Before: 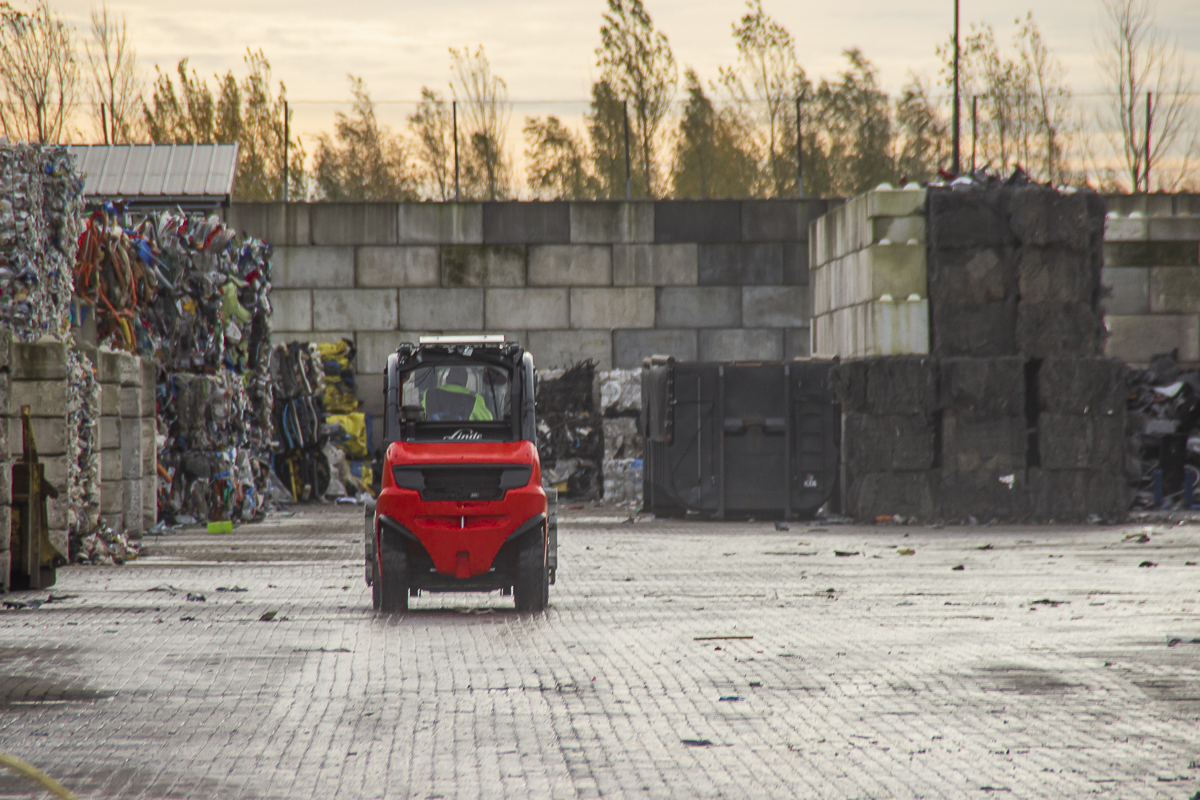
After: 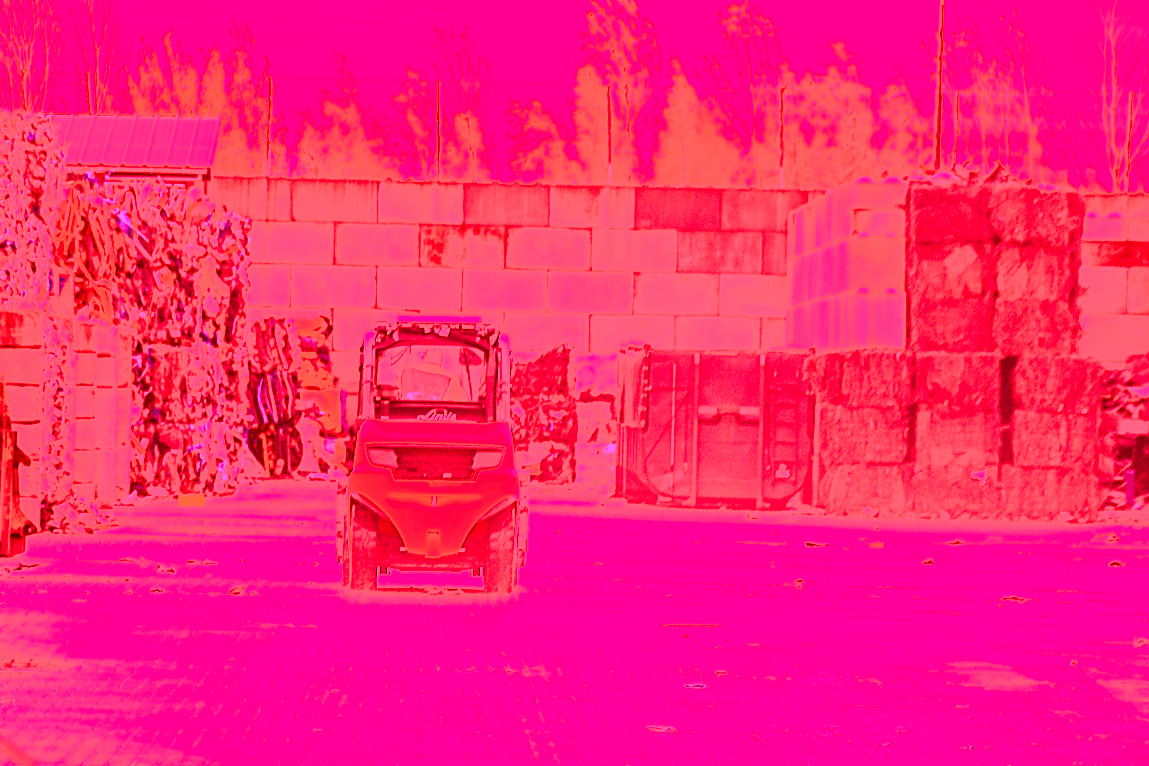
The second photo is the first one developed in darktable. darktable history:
graduated density: on, module defaults
sharpen: on, module defaults
color correction: highlights a* 6.27, highlights b* 8.19, shadows a* 5.94, shadows b* 7.23, saturation 0.9
color calibration: illuminant same as pipeline (D50), x 0.346, y 0.359, temperature 5002.42 K
white balance: red 4.26, blue 1.802
tone curve: curves: ch0 [(0, 0.023) (0.132, 0.075) (0.256, 0.2) (0.463, 0.494) (0.699, 0.816) (0.813, 0.898) (1, 0.943)]; ch1 [(0, 0) (0.32, 0.306) (0.441, 0.41) (0.476, 0.466) (0.498, 0.5) (0.518, 0.519) (0.546, 0.571) (0.604, 0.651) (0.733, 0.817) (1, 1)]; ch2 [(0, 0) (0.312, 0.313) (0.431, 0.425) (0.483, 0.477) (0.503, 0.503) (0.526, 0.507) (0.564, 0.575) (0.614, 0.695) (0.713, 0.767) (0.985, 0.966)], color space Lab, independent channels
exposure: black level correction 0.007, compensate highlight preservation false
crop and rotate: angle -1.69°
